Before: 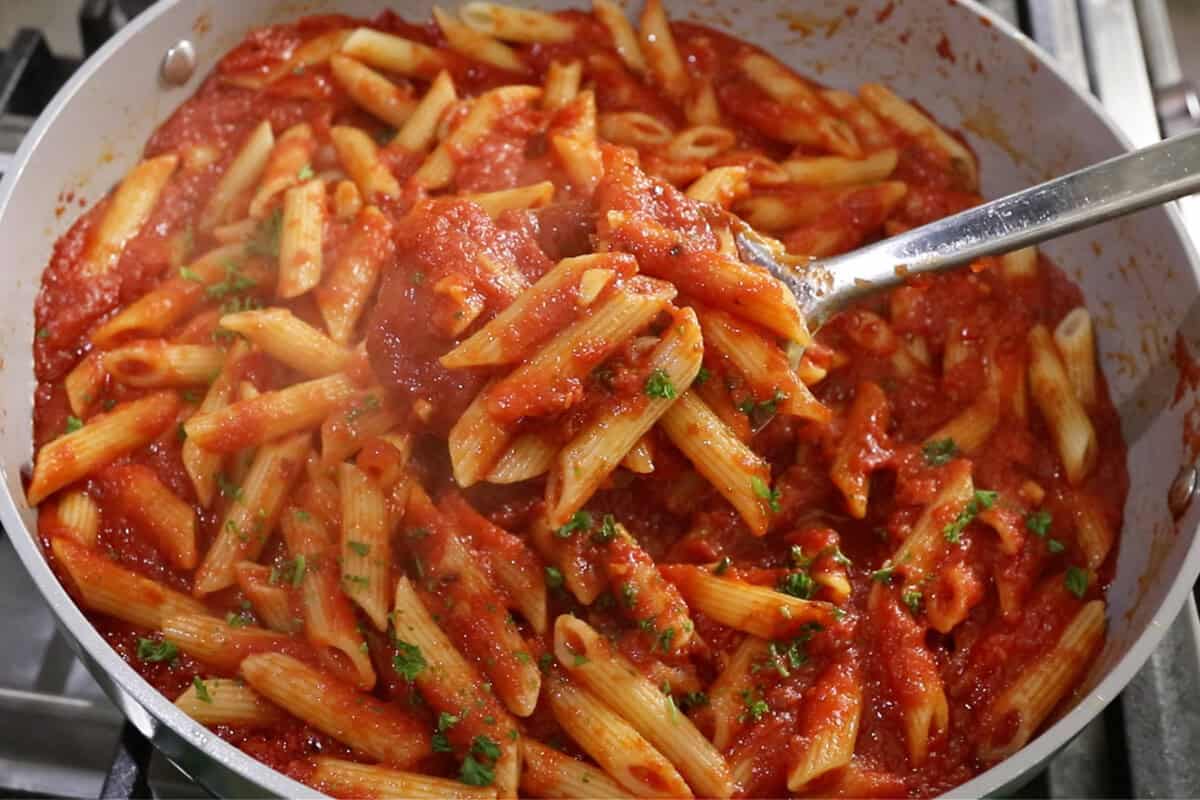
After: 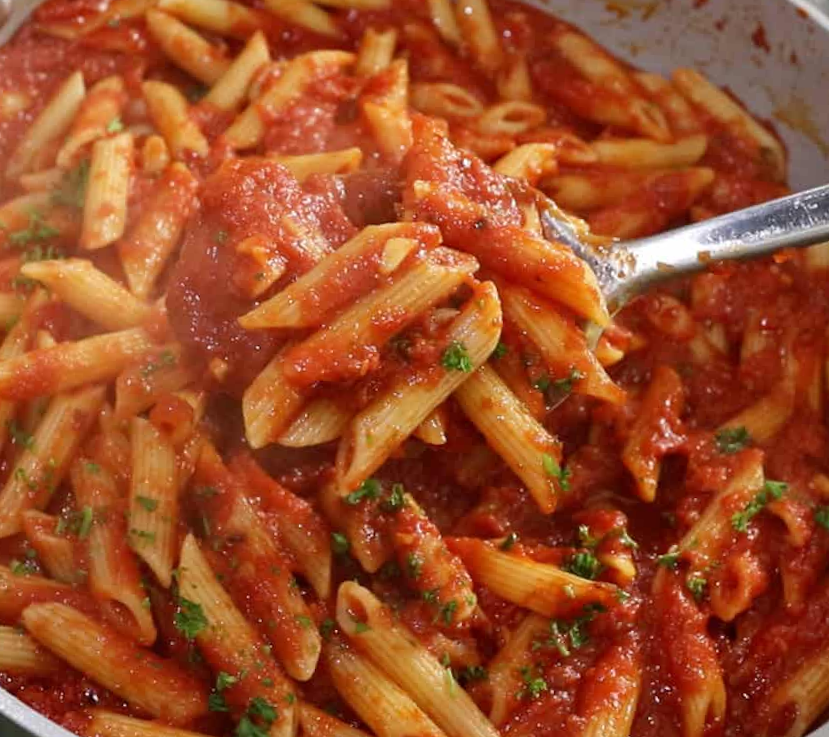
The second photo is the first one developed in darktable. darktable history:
crop and rotate: angle -3.25°, left 14.245%, top 0.027%, right 10.824%, bottom 0.083%
